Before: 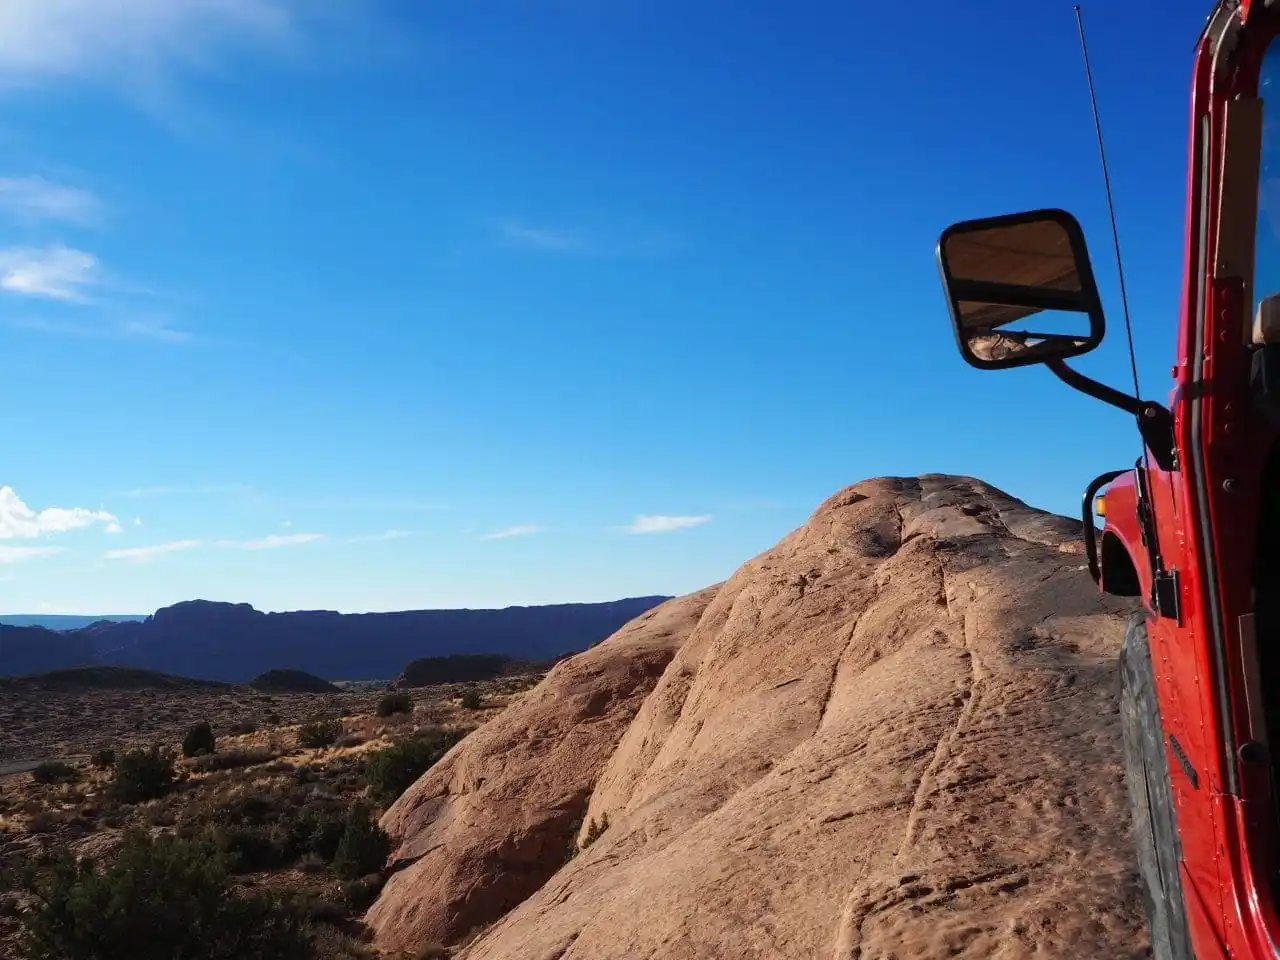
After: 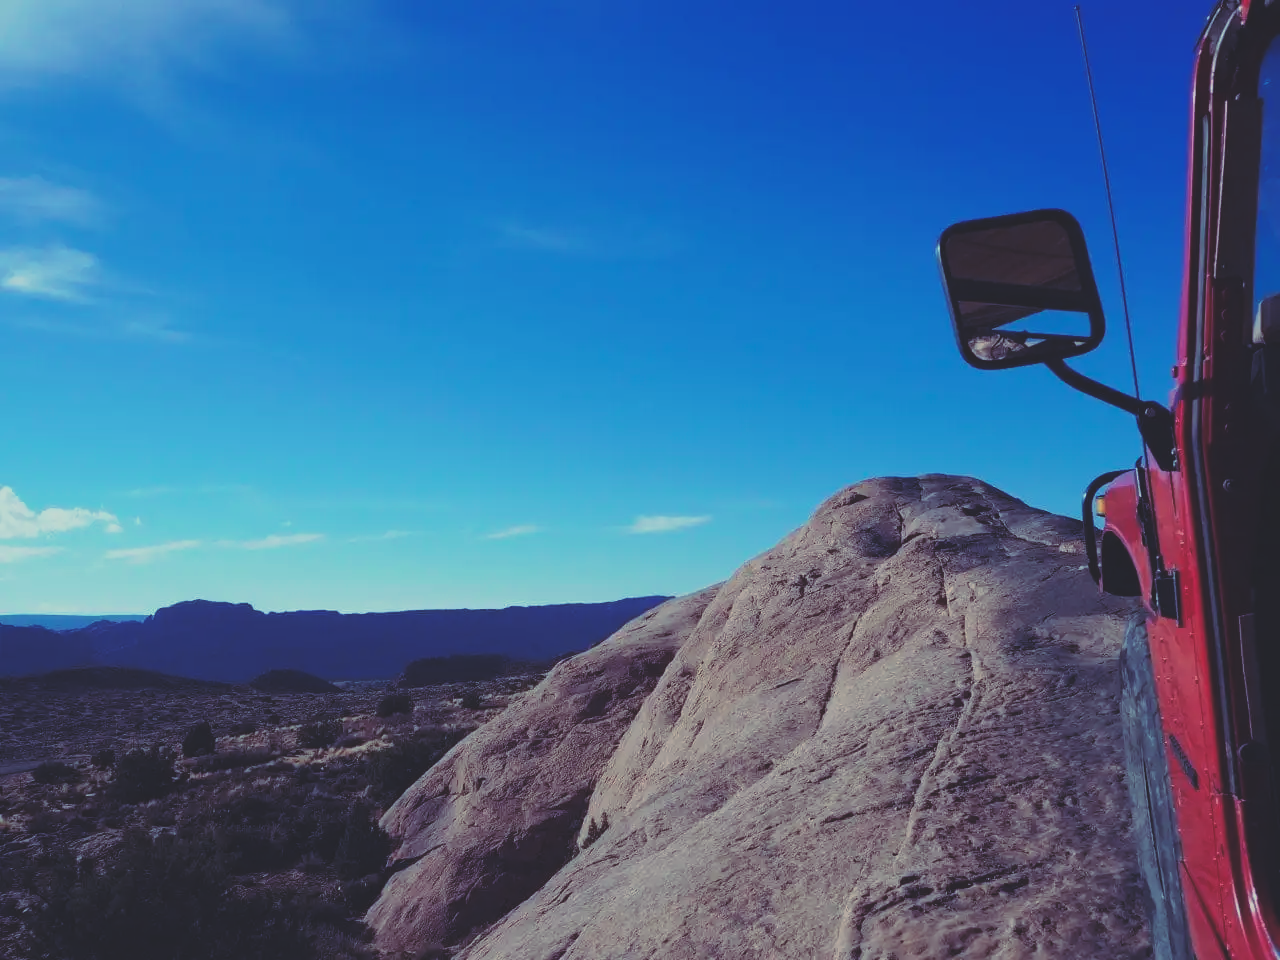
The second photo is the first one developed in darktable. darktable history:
filmic rgb: black relative exposure -7.65 EV, white relative exposure 4.56 EV, hardness 3.61
rgb curve: curves: ch0 [(0, 0.186) (0.314, 0.284) (0.576, 0.466) (0.805, 0.691) (0.936, 0.886)]; ch1 [(0, 0.186) (0.314, 0.284) (0.581, 0.534) (0.771, 0.746) (0.936, 0.958)]; ch2 [(0, 0.216) (0.275, 0.39) (1, 1)], mode RGB, independent channels, compensate middle gray true, preserve colors none
